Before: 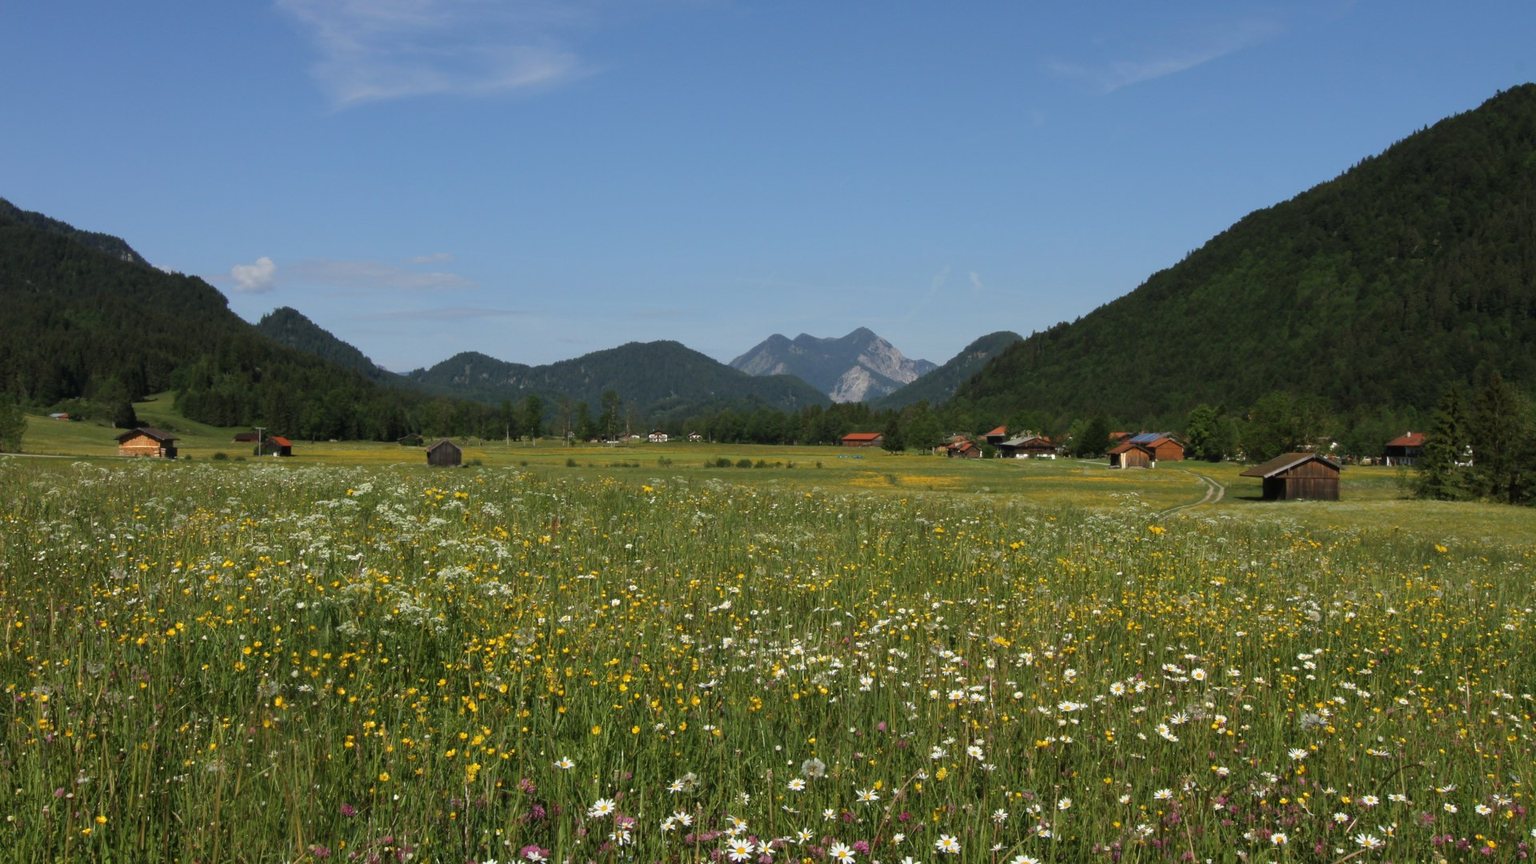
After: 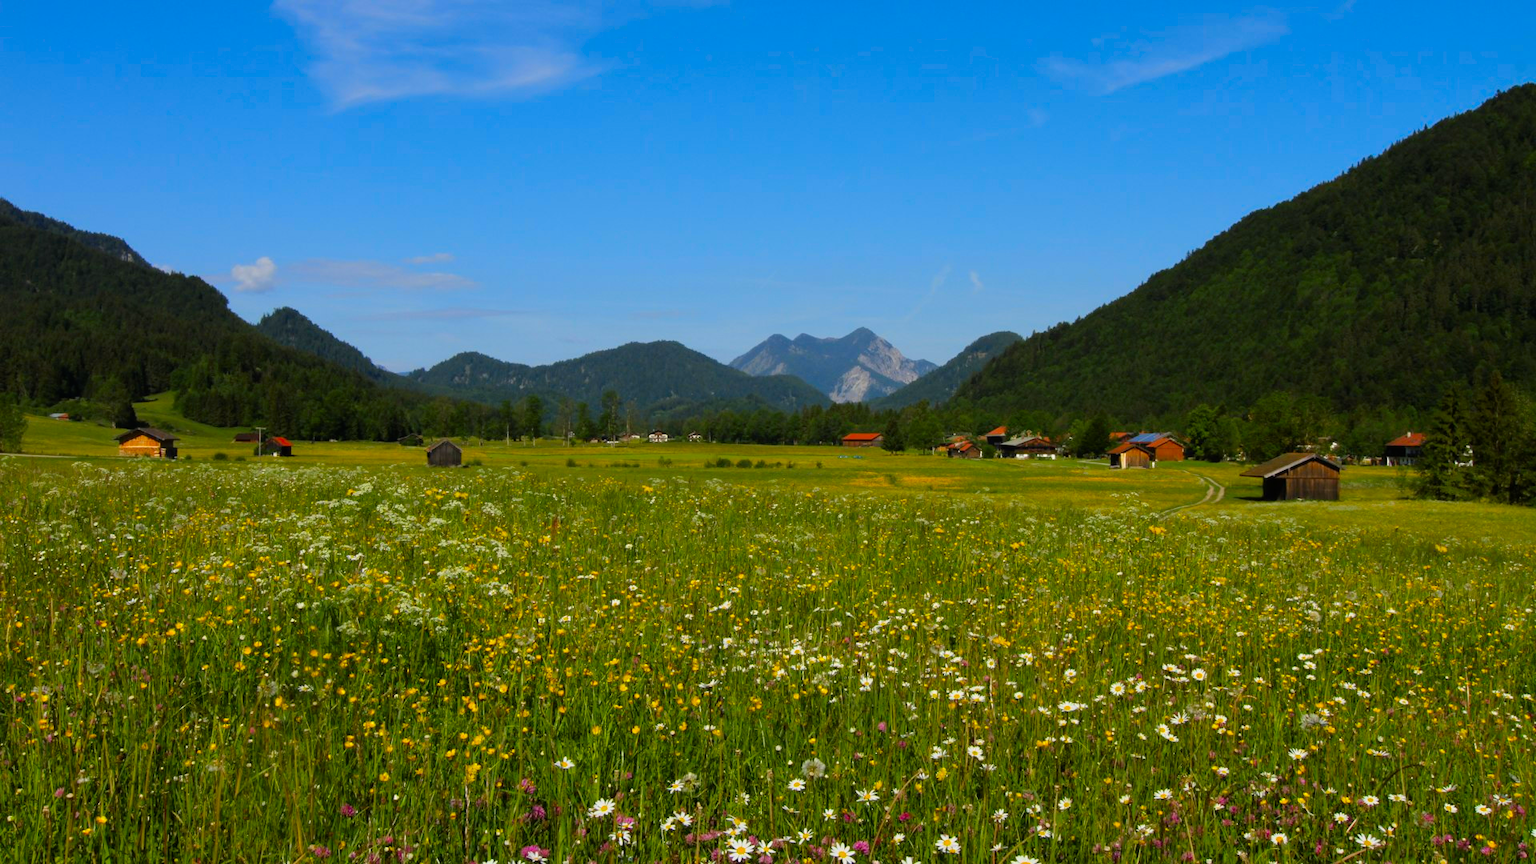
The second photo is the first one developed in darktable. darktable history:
color contrast: green-magenta contrast 1.55, blue-yellow contrast 1.83
filmic rgb: black relative exposure -9.5 EV, white relative exposure 3.02 EV, hardness 6.12
